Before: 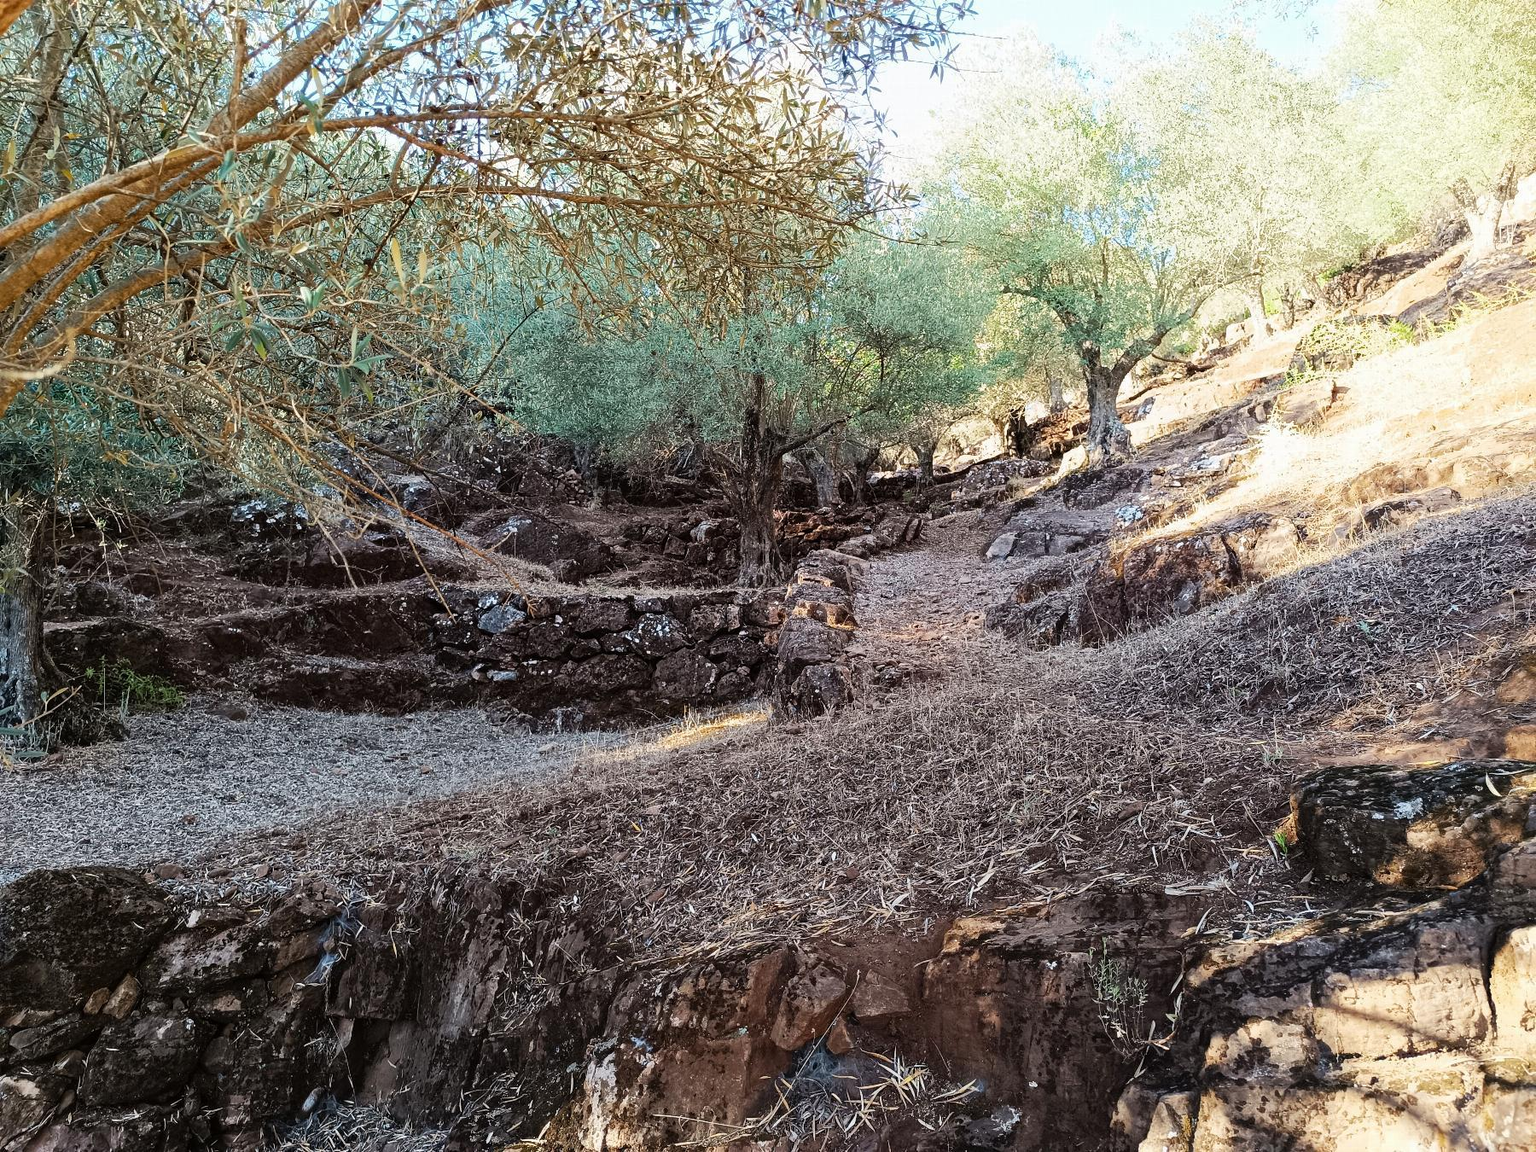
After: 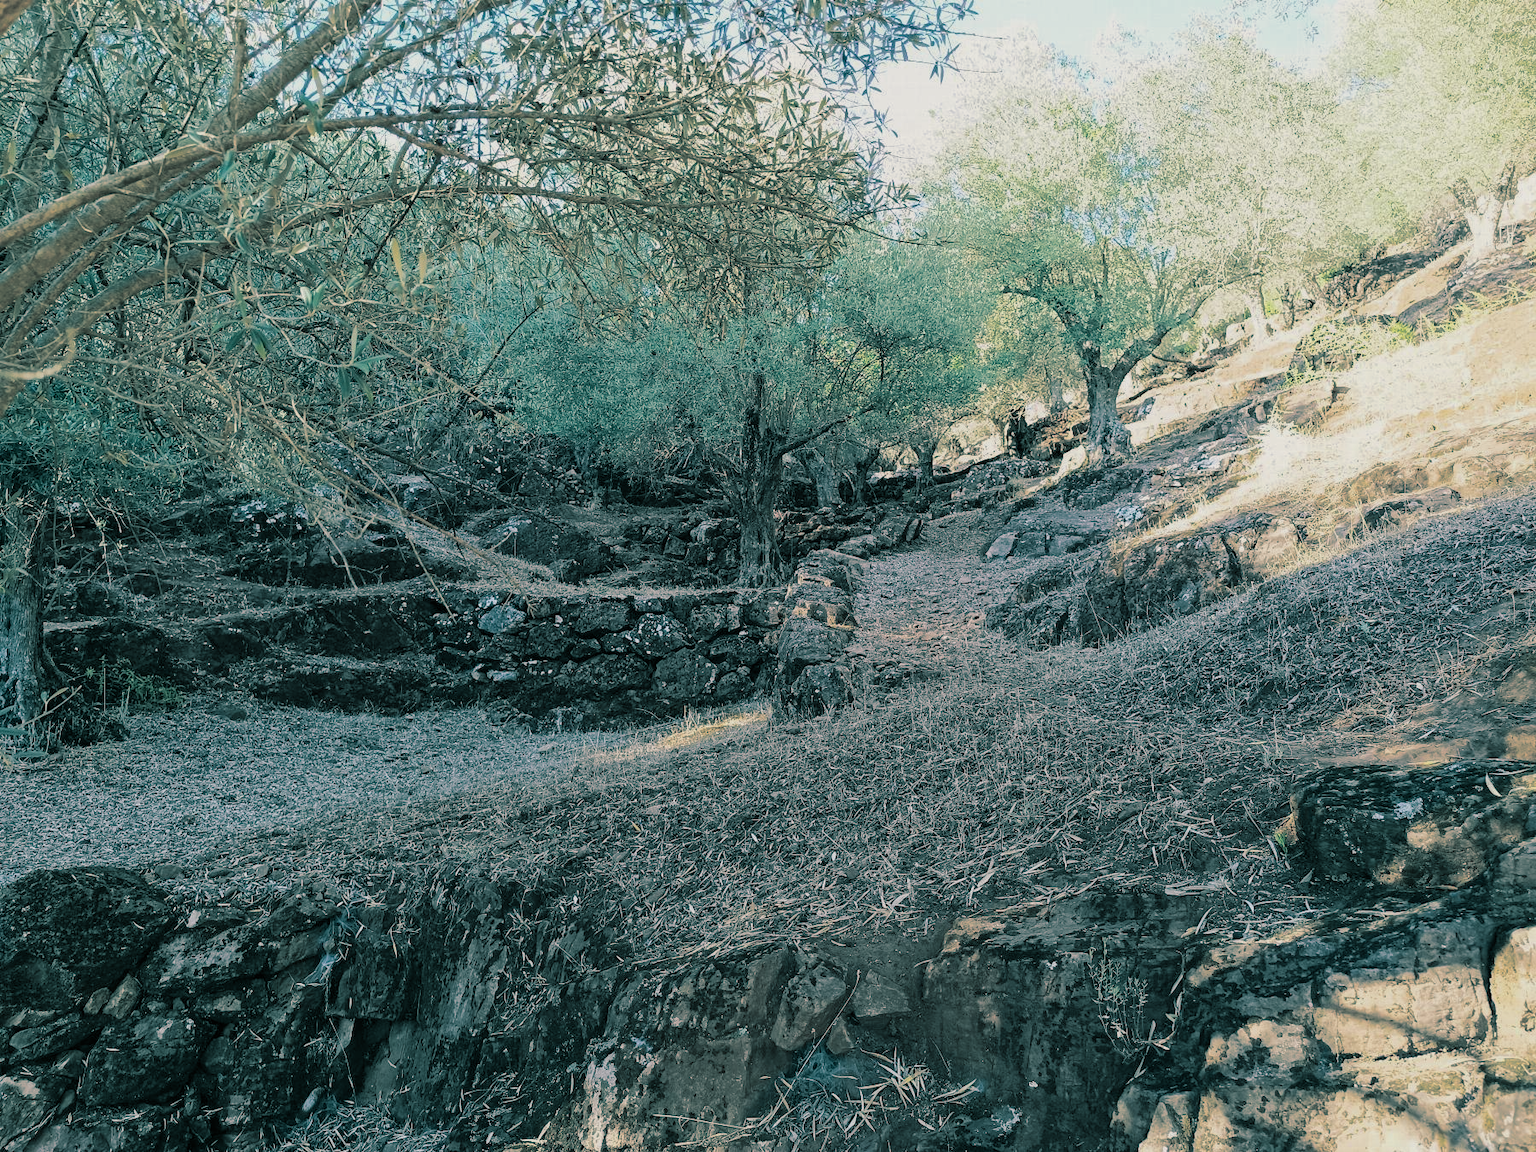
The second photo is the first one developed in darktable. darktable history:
contrast brightness saturation: saturation -0.05
haze removal: strength 0.12, distance 0.25, compatibility mode true, adaptive false
tone equalizer: -8 EV 0.25 EV, -7 EV 0.417 EV, -6 EV 0.417 EV, -5 EV 0.25 EV, -3 EV -0.25 EV, -2 EV -0.417 EV, -1 EV -0.417 EV, +0 EV -0.25 EV, edges refinement/feathering 500, mask exposure compensation -1.57 EV, preserve details guided filter
split-toning: shadows › hue 186.43°, highlights › hue 49.29°, compress 30.29%
